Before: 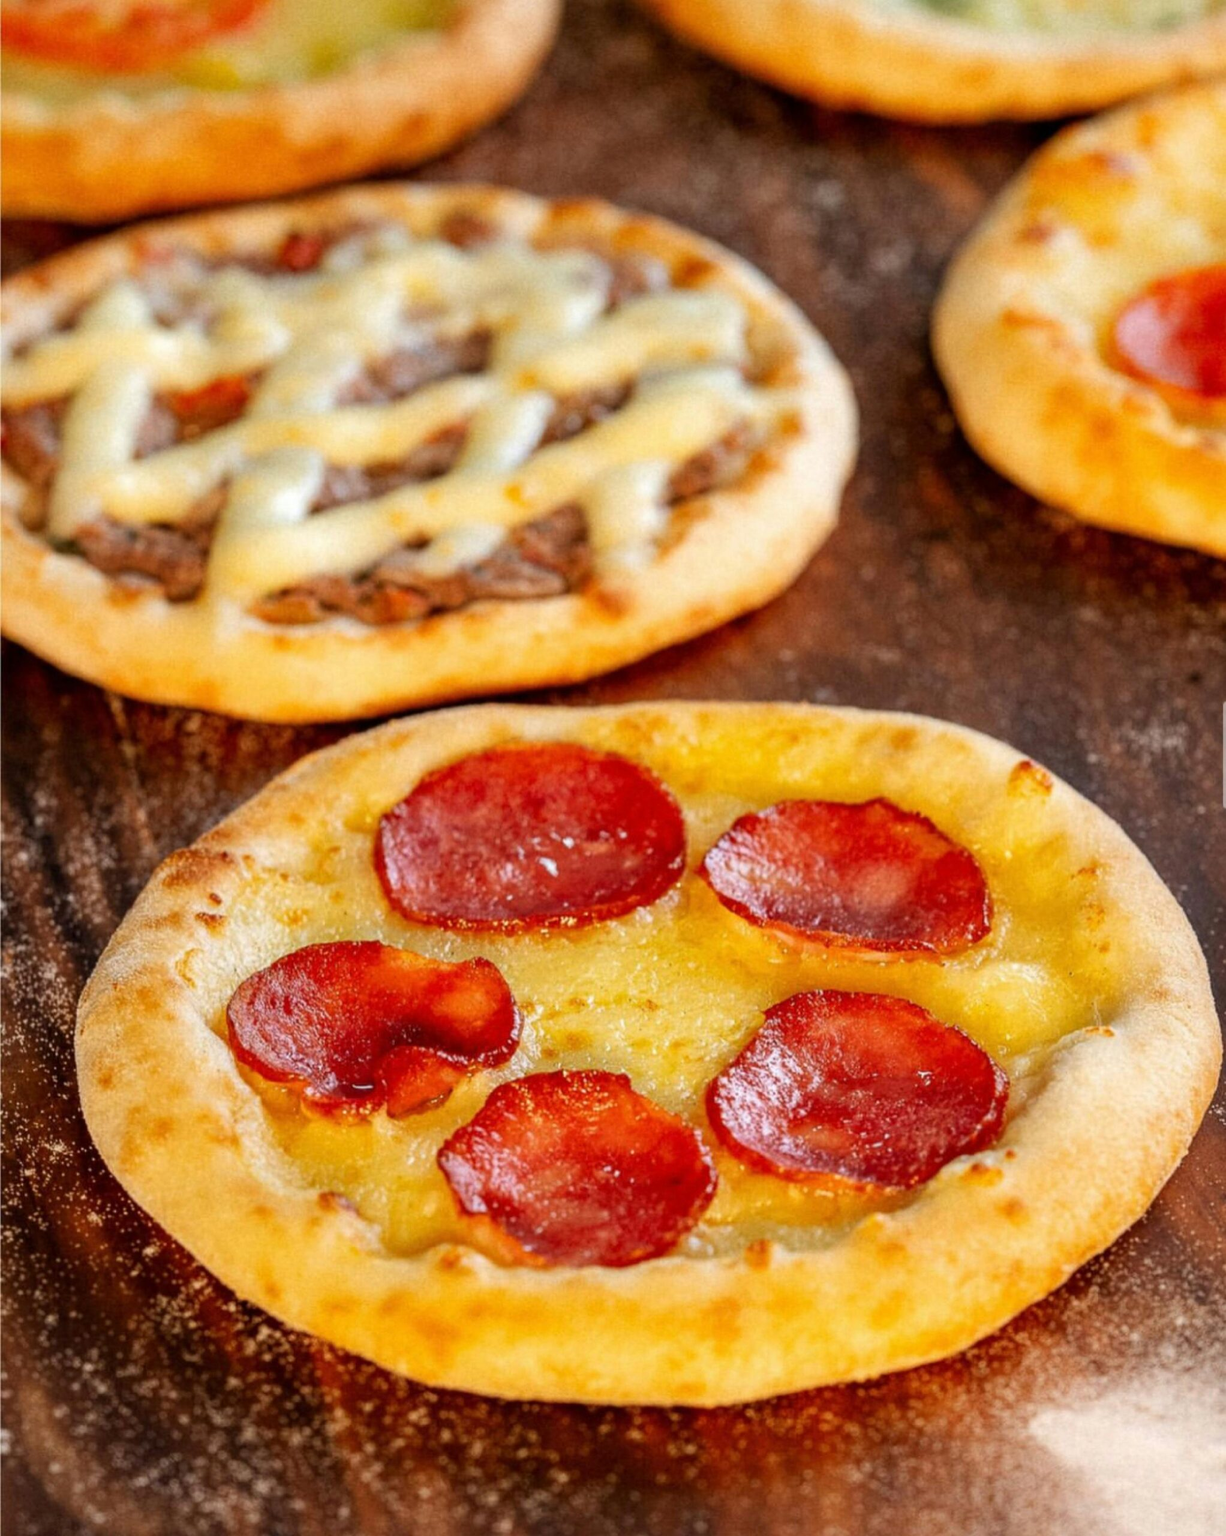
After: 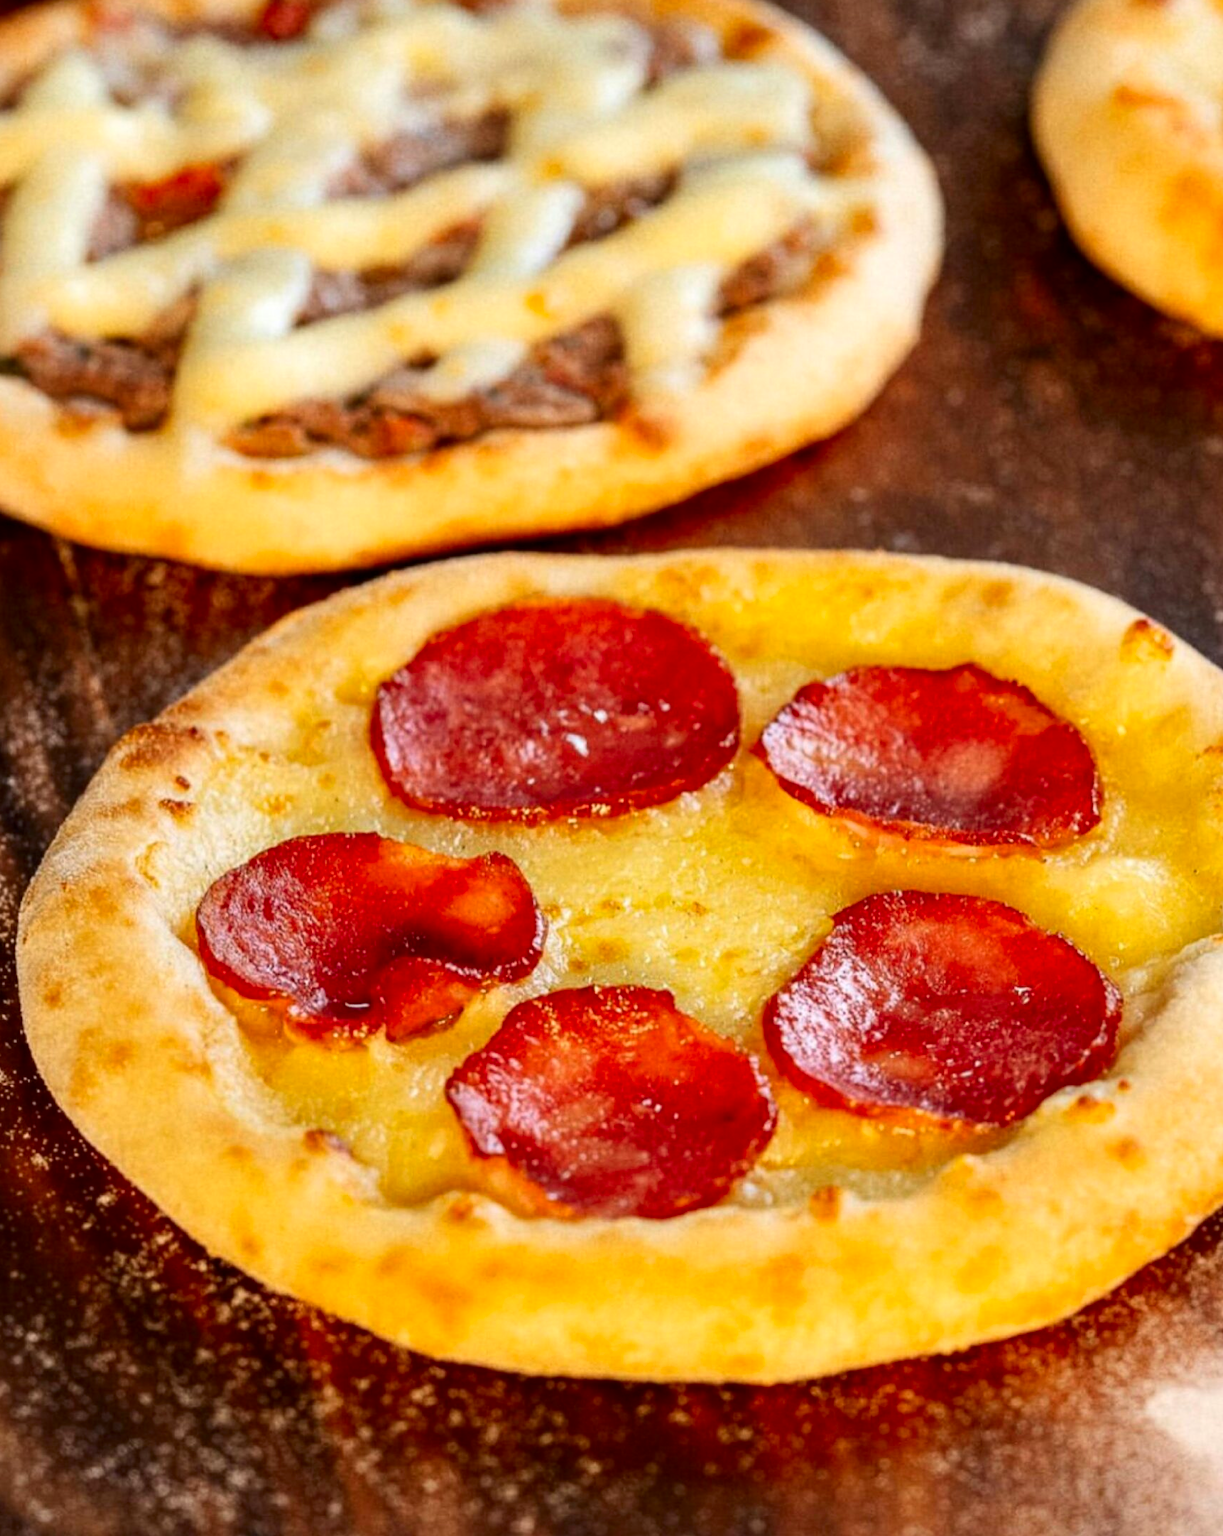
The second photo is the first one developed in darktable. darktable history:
contrast brightness saturation: contrast 0.148, brightness -0.01, saturation 0.1
crop and rotate: left 5.005%, top 15.501%, right 10.666%
